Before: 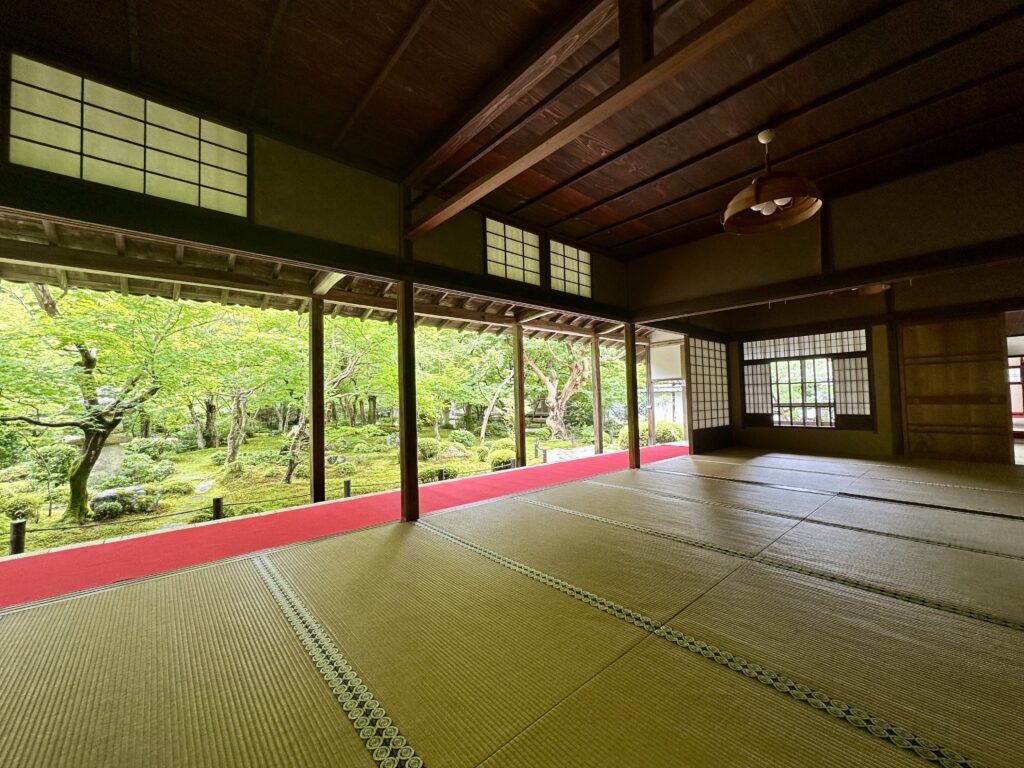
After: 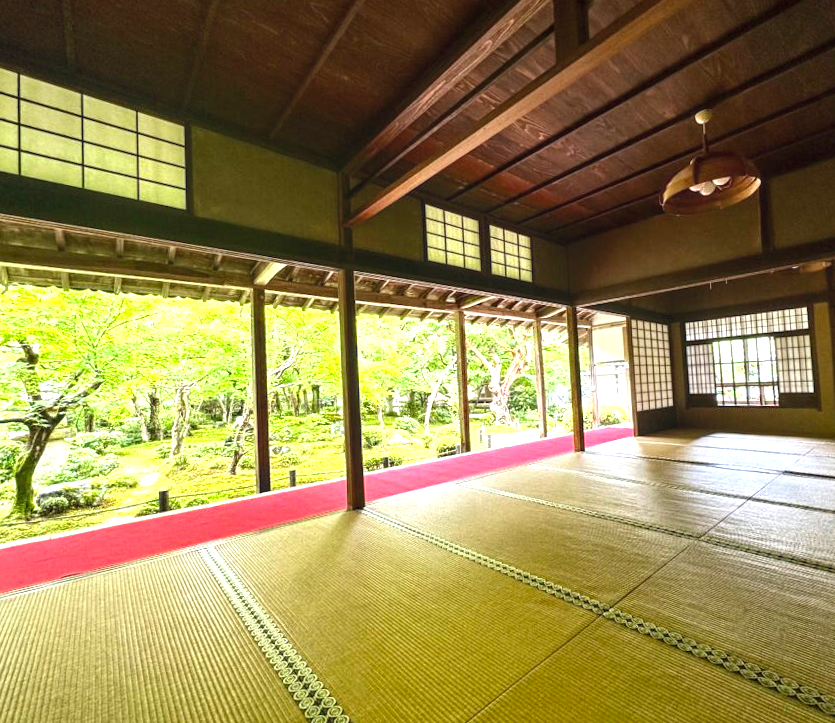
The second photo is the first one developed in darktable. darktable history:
exposure: black level correction -0.002, exposure 1.112 EV, compensate exposure bias true, compensate highlight preservation false
crop and rotate: angle 1.33°, left 4.254%, top 0.457%, right 11.663%, bottom 2.405%
local contrast: detail 130%
